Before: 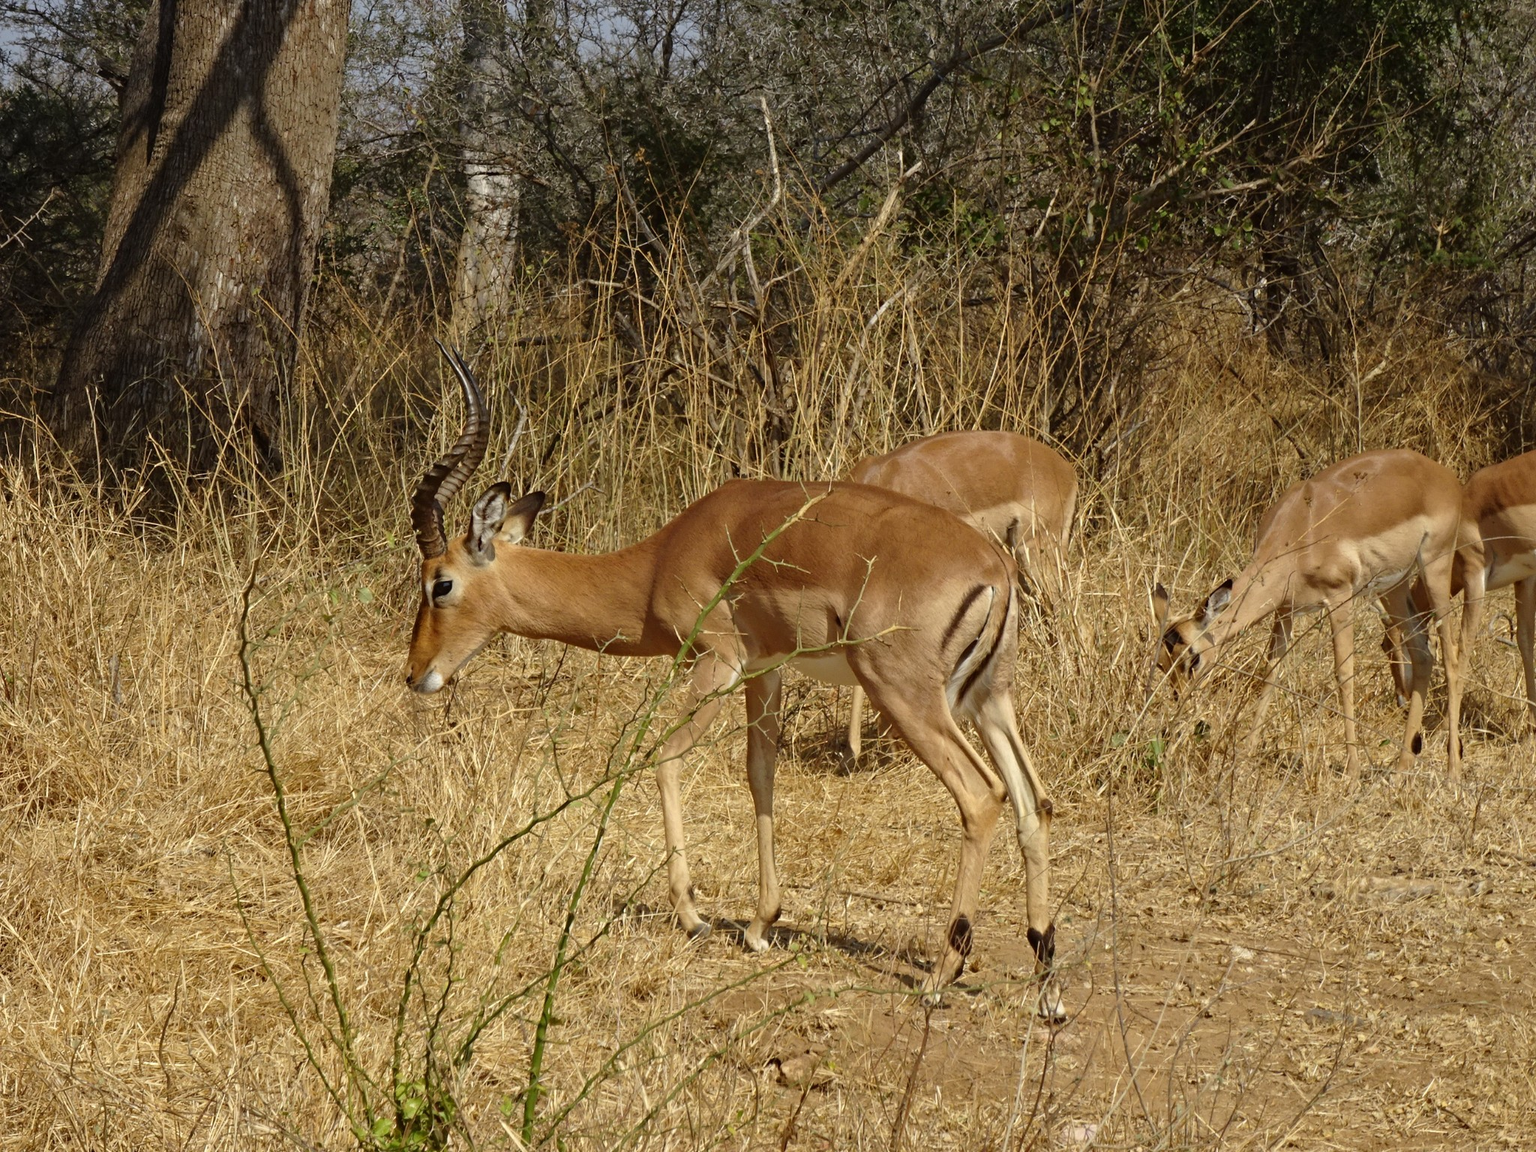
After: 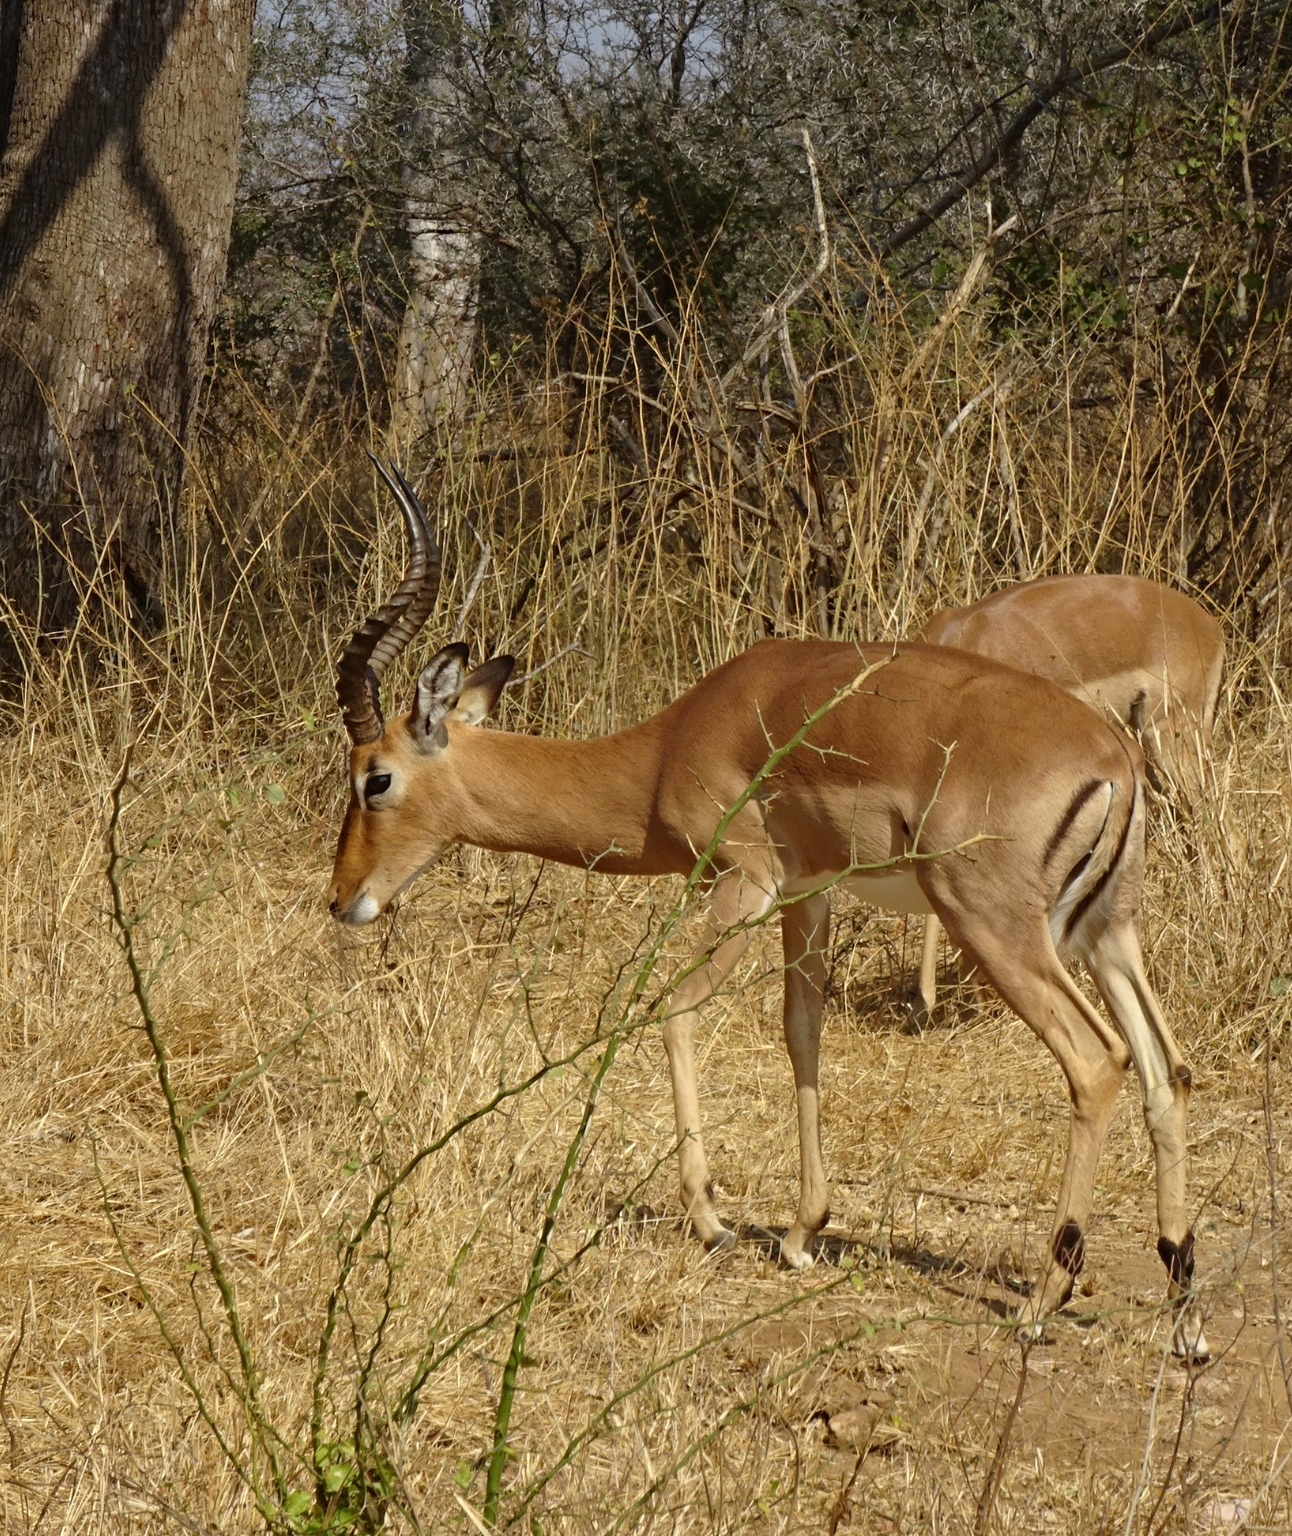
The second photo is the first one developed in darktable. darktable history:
crop: left 10.394%, right 26.508%
